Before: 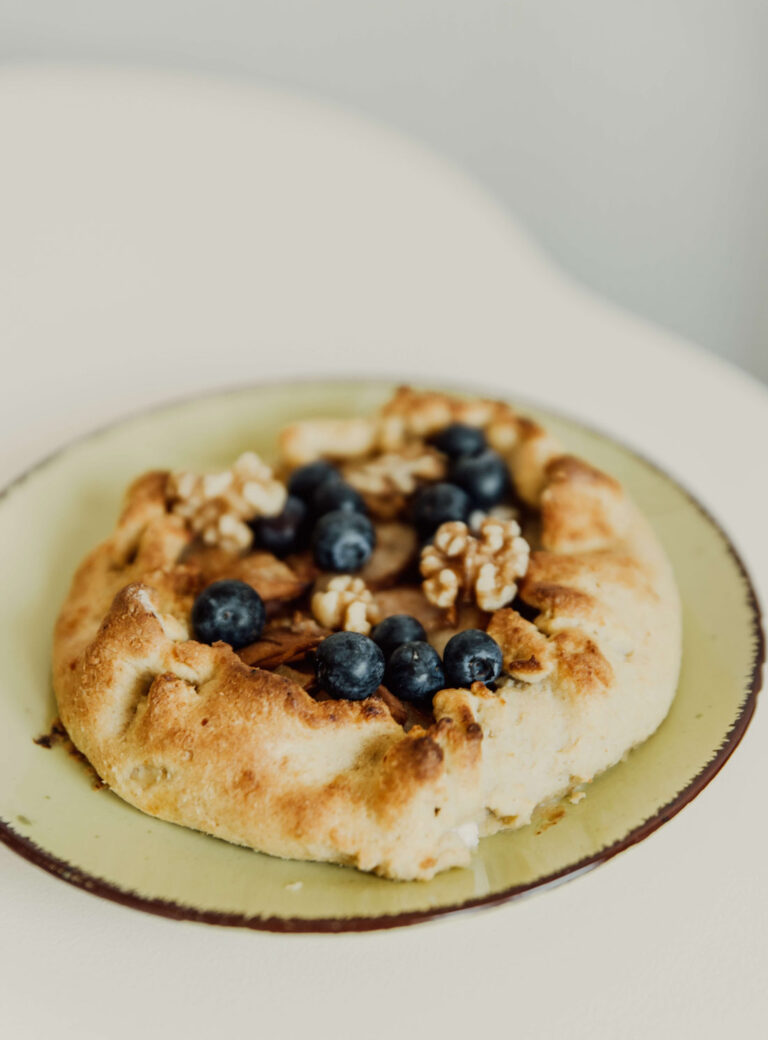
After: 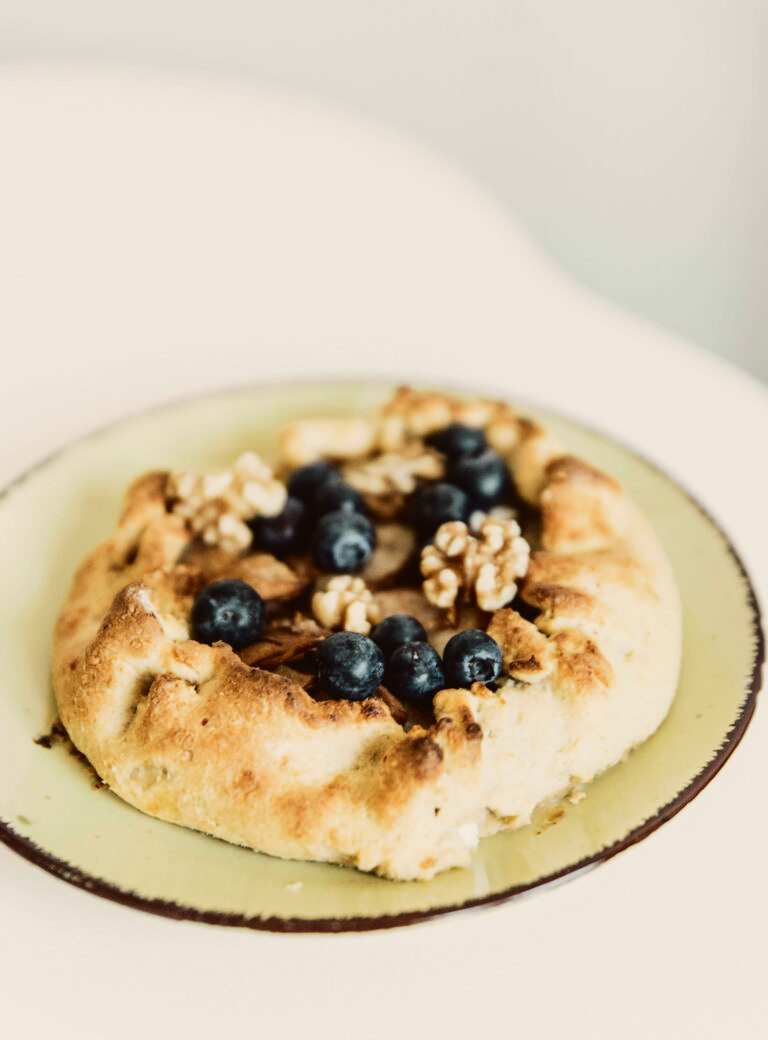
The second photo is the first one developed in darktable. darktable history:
tone curve: curves: ch0 [(0, 0.023) (0.1, 0.084) (0.184, 0.168) (0.45, 0.54) (0.57, 0.683) (0.722, 0.825) (0.877, 0.948) (1, 1)]; ch1 [(0, 0) (0.414, 0.395) (0.453, 0.437) (0.502, 0.509) (0.521, 0.519) (0.573, 0.568) (0.618, 0.61) (0.654, 0.642) (1, 1)]; ch2 [(0, 0) (0.421, 0.43) (0.45, 0.463) (0.492, 0.504) (0.511, 0.519) (0.557, 0.557) (0.602, 0.605) (1, 1)], color space Lab, independent channels, preserve colors none
